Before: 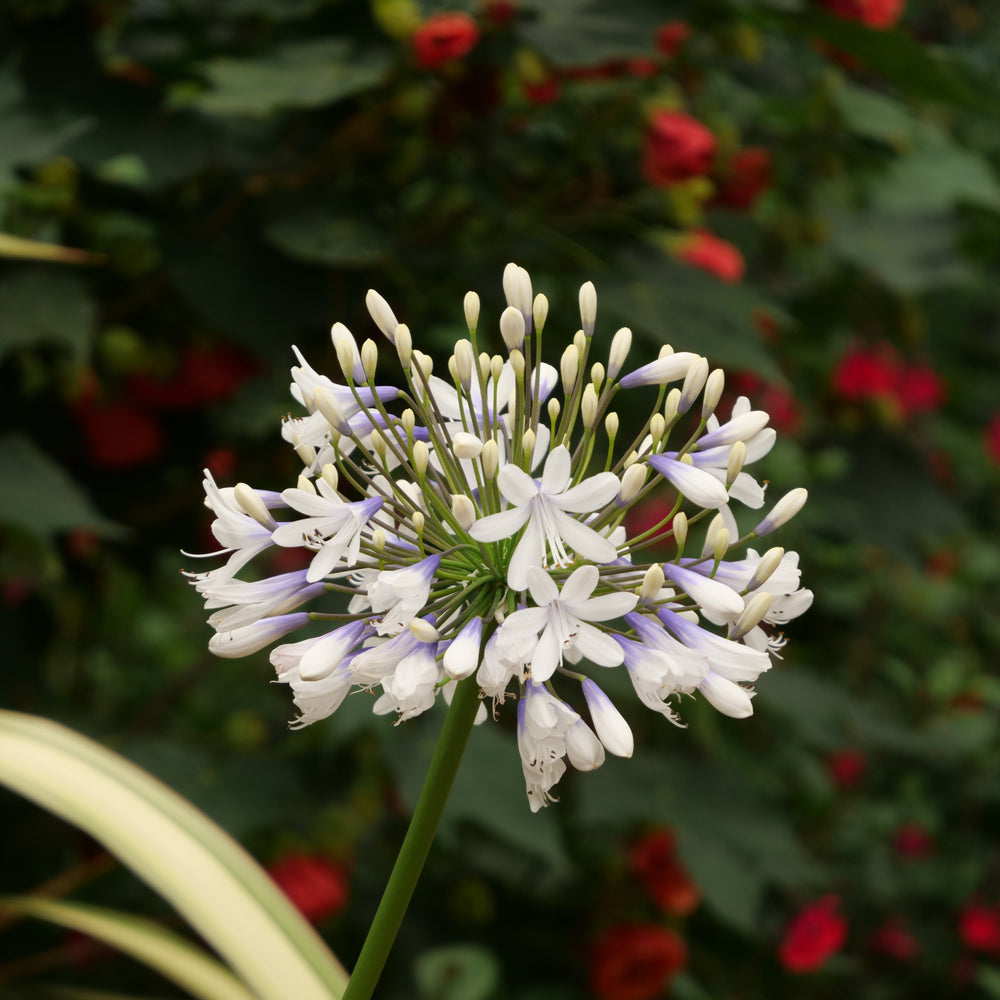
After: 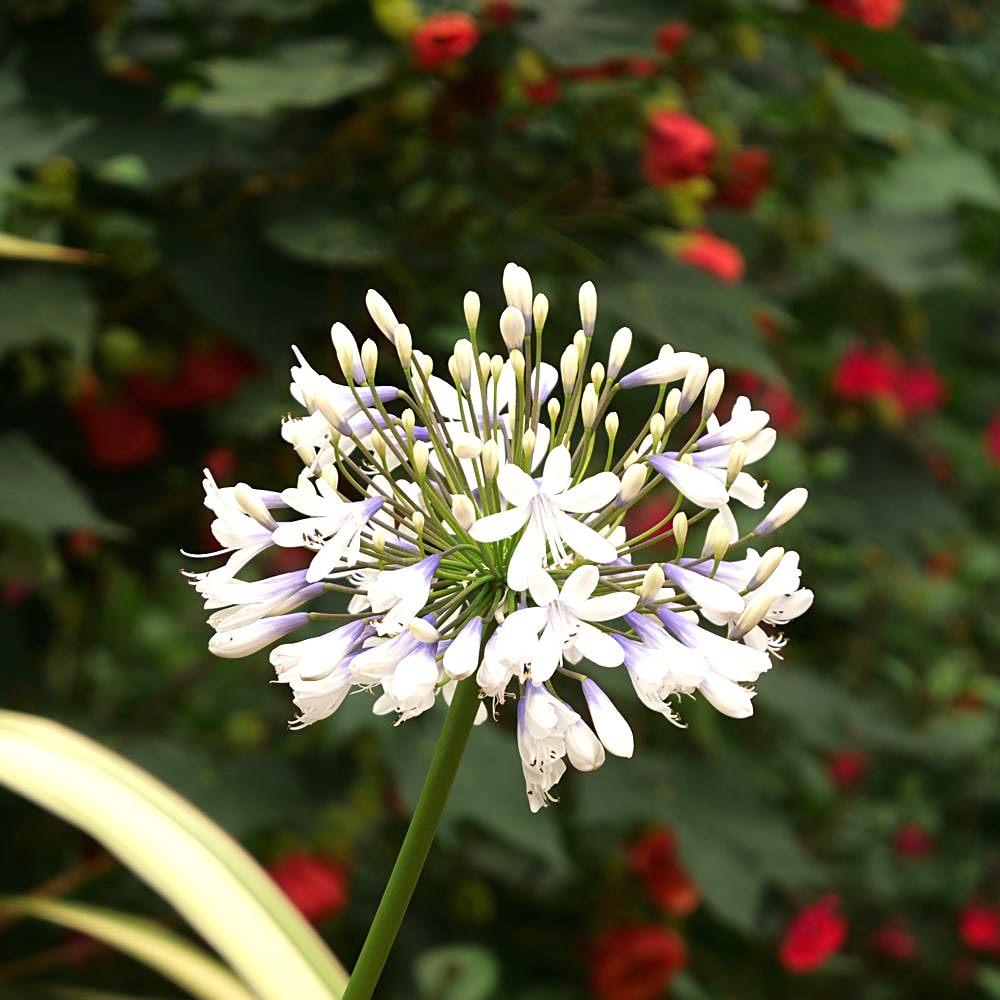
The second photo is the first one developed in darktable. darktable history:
exposure: black level correction 0, exposure 0.701 EV, compensate exposure bias true, compensate highlight preservation false
sharpen: on, module defaults
